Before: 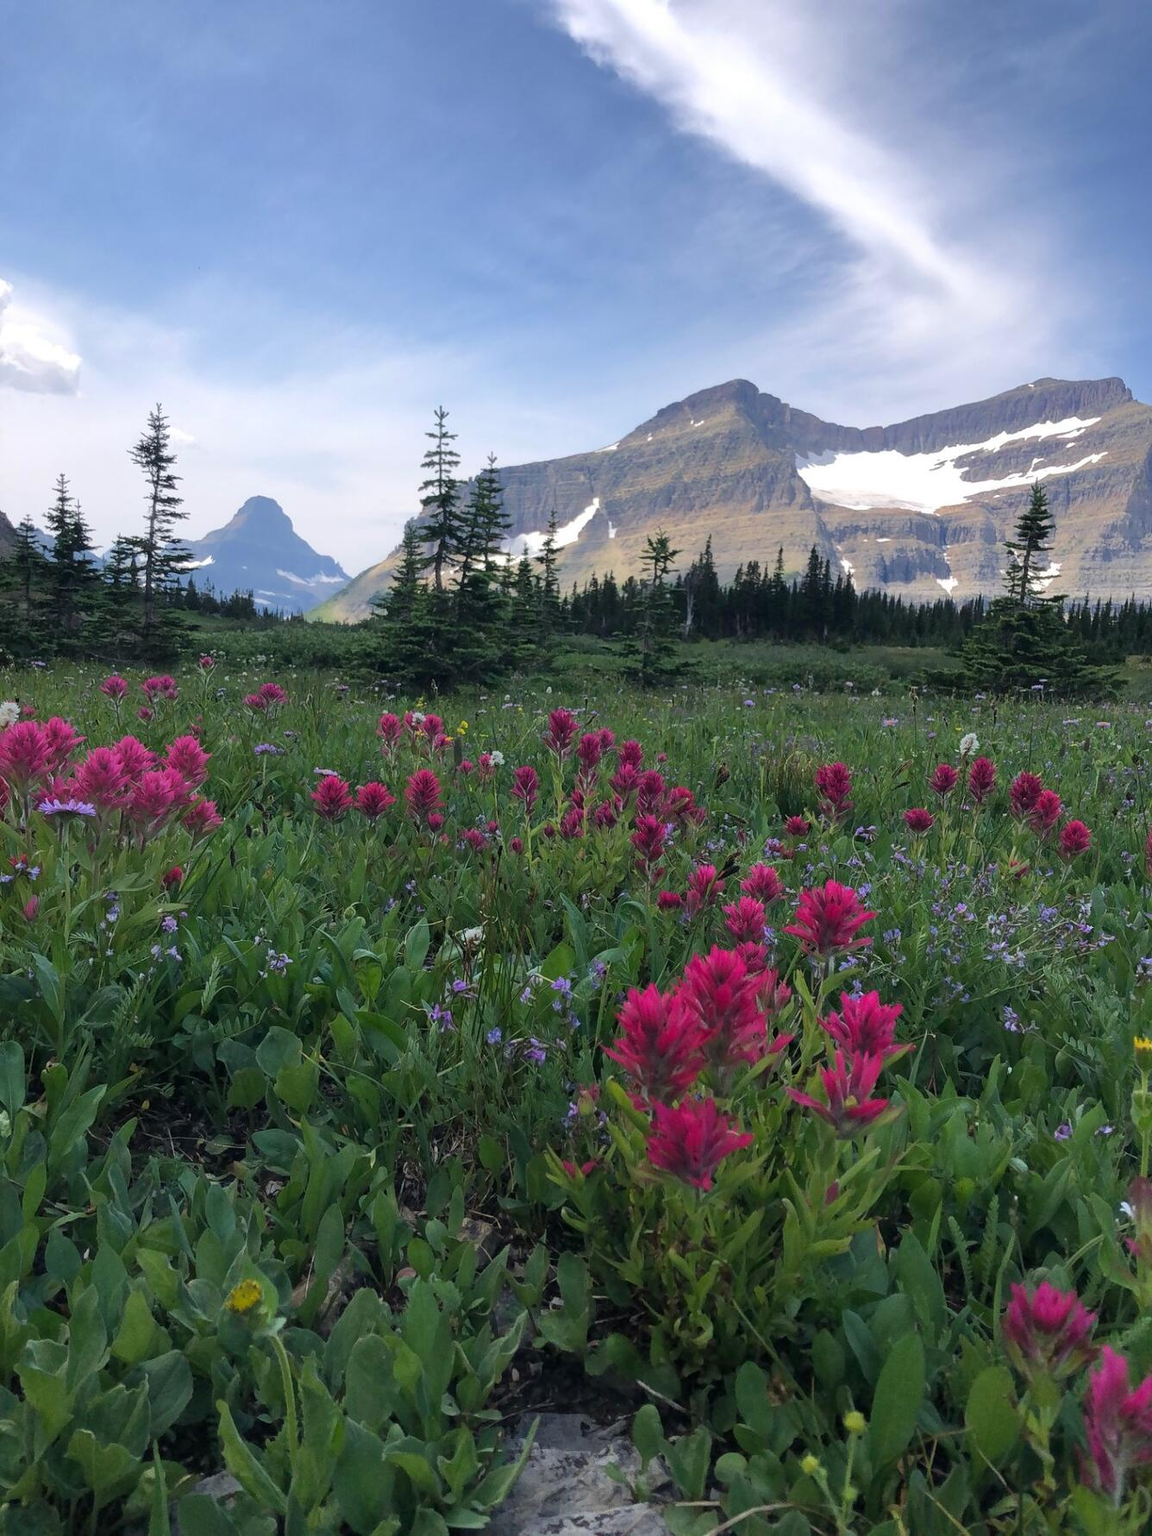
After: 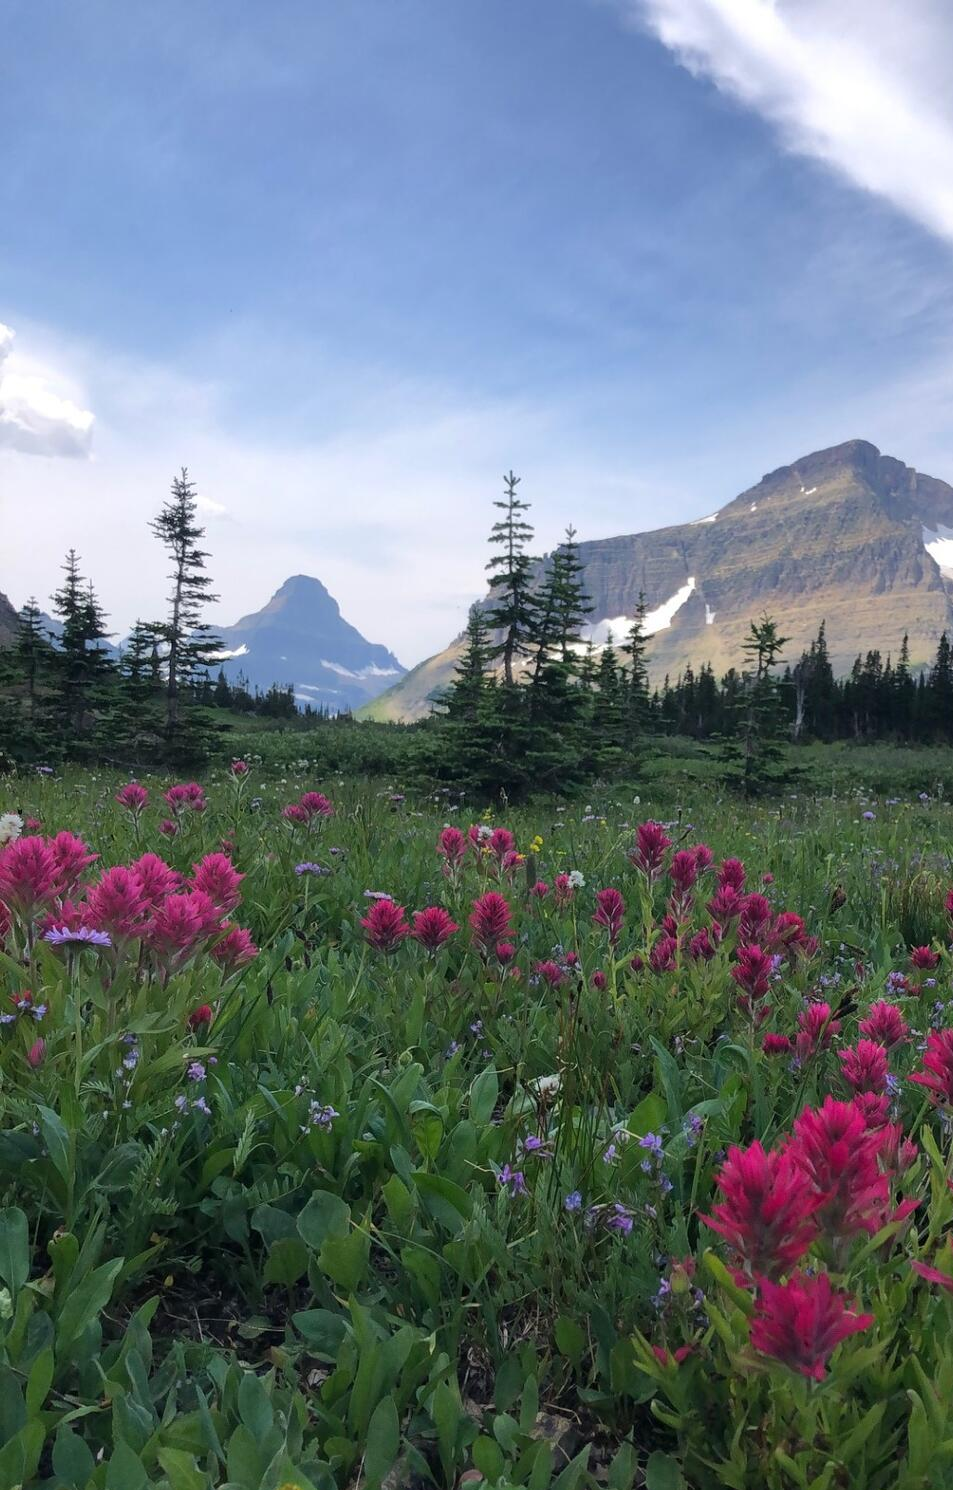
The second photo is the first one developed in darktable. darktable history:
crop: right 28.622%, bottom 16.321%
